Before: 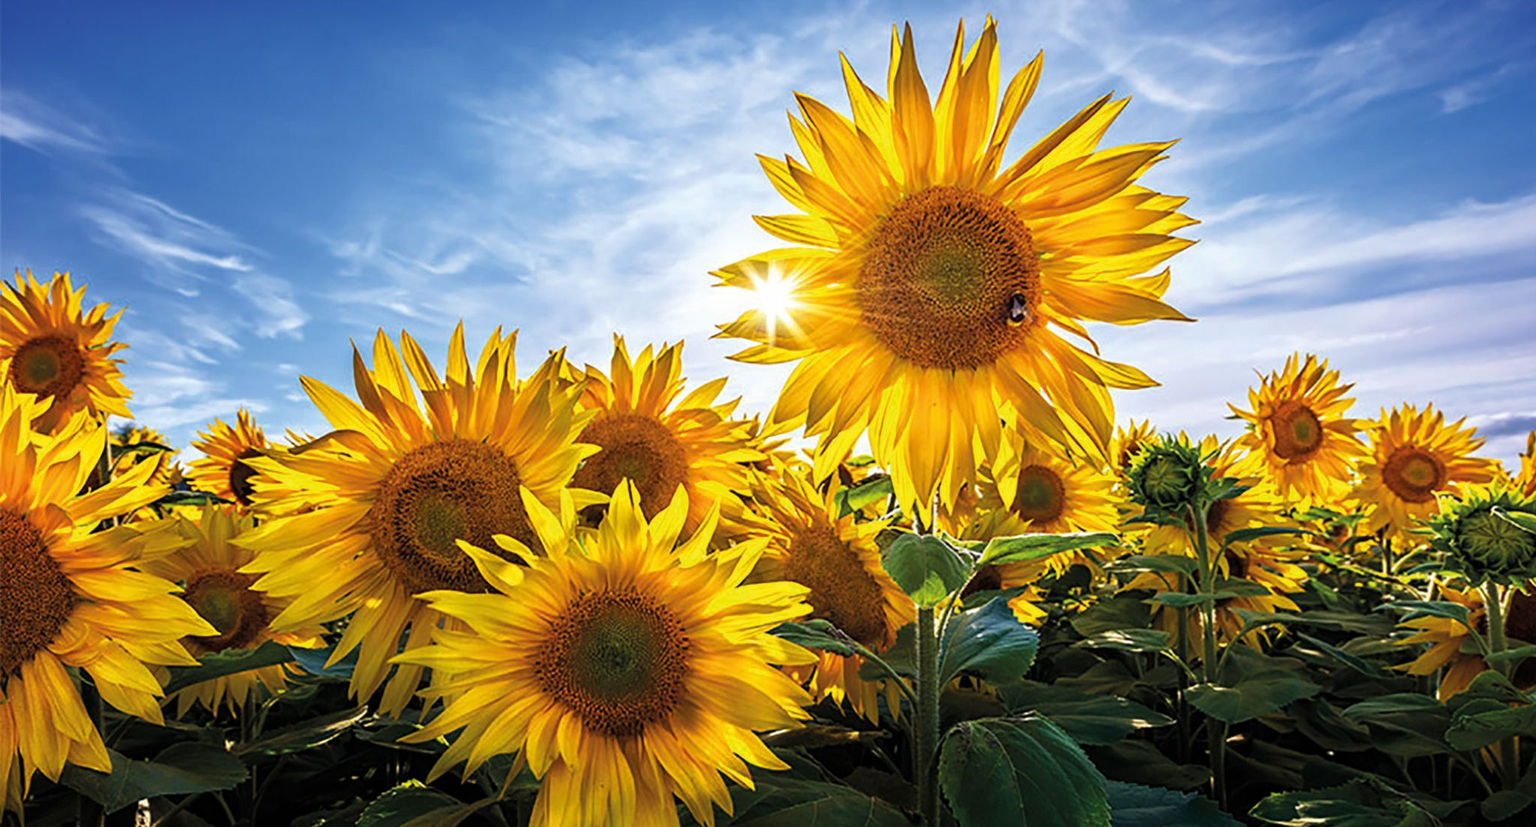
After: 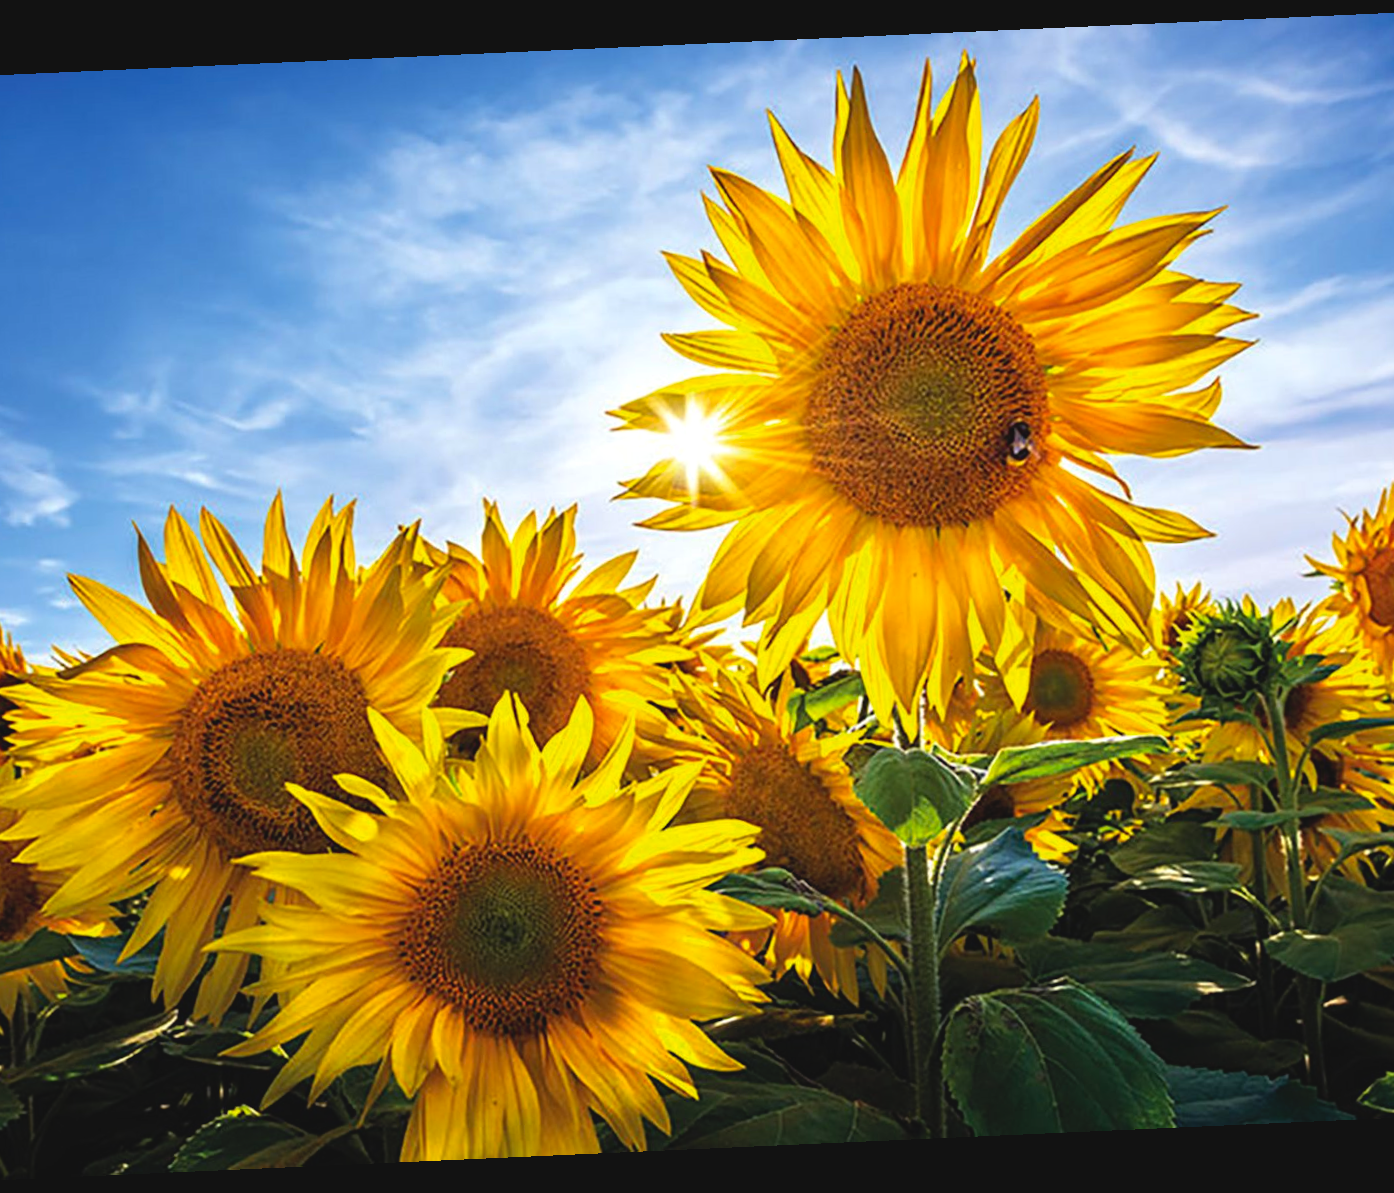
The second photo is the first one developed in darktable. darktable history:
color balance: contrast 10%
contrast brightness saturation: contrast -0.11
crop: left 16.899%, right 16.556%
rotate and perspective: rotation -2.56°, automatic cropping off
